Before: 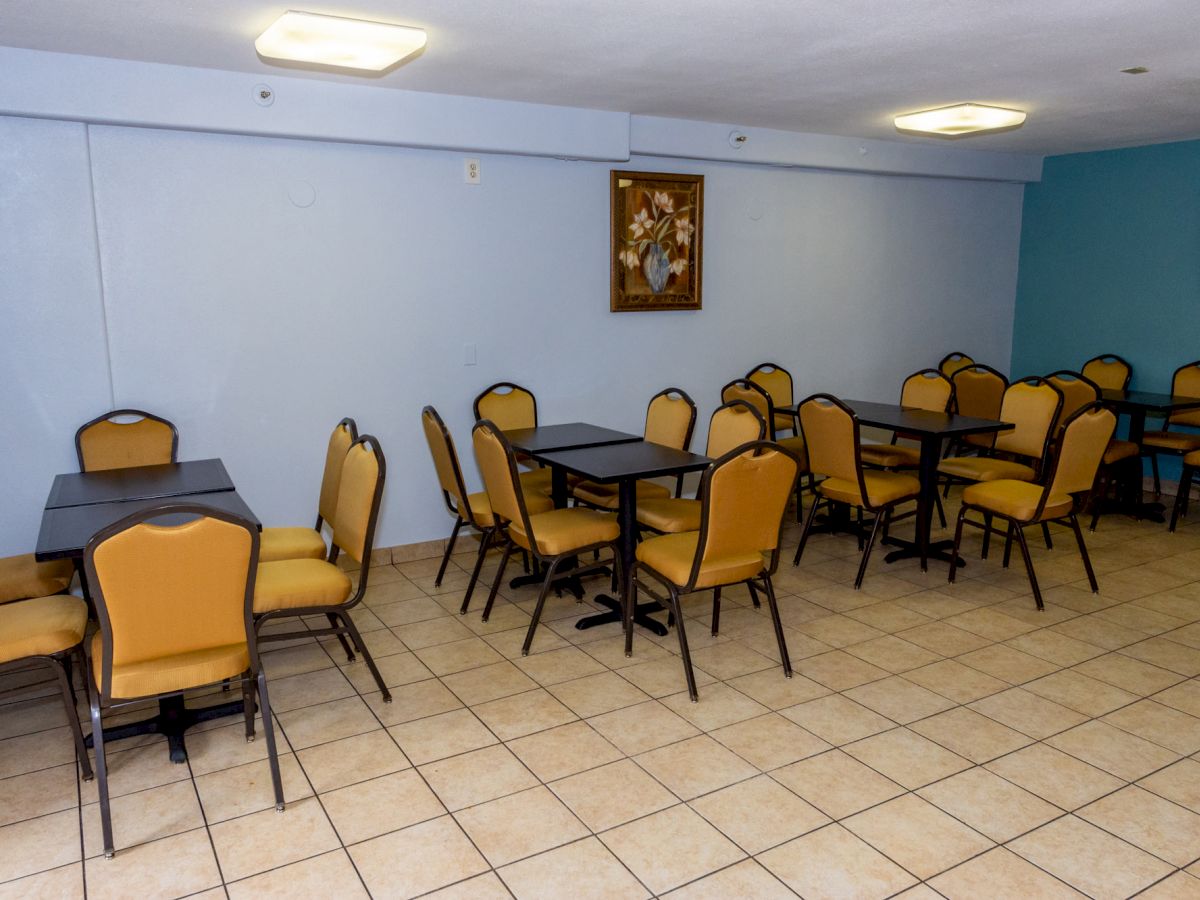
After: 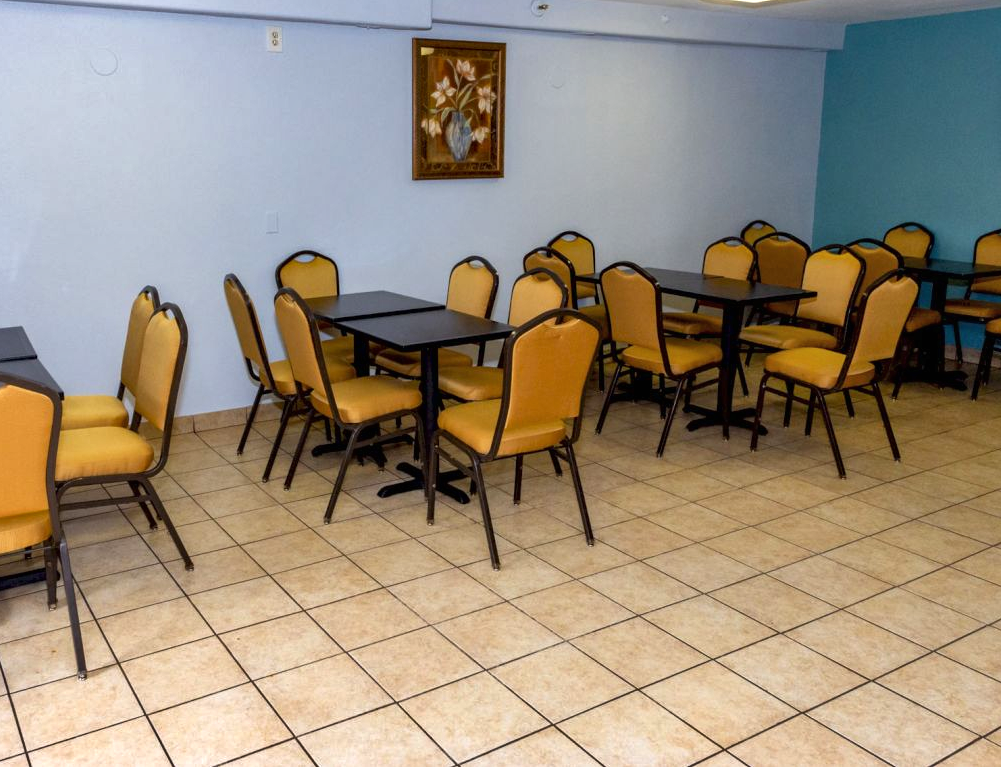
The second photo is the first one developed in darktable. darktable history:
exposure: black level correction 0, exposure 0.498 EV, compensate exposure bias true, compensate highlight preservation false
shadows and highlights: low approximation 0.01, soften with gaussian
crop: left 16.535%, top 14.676%
